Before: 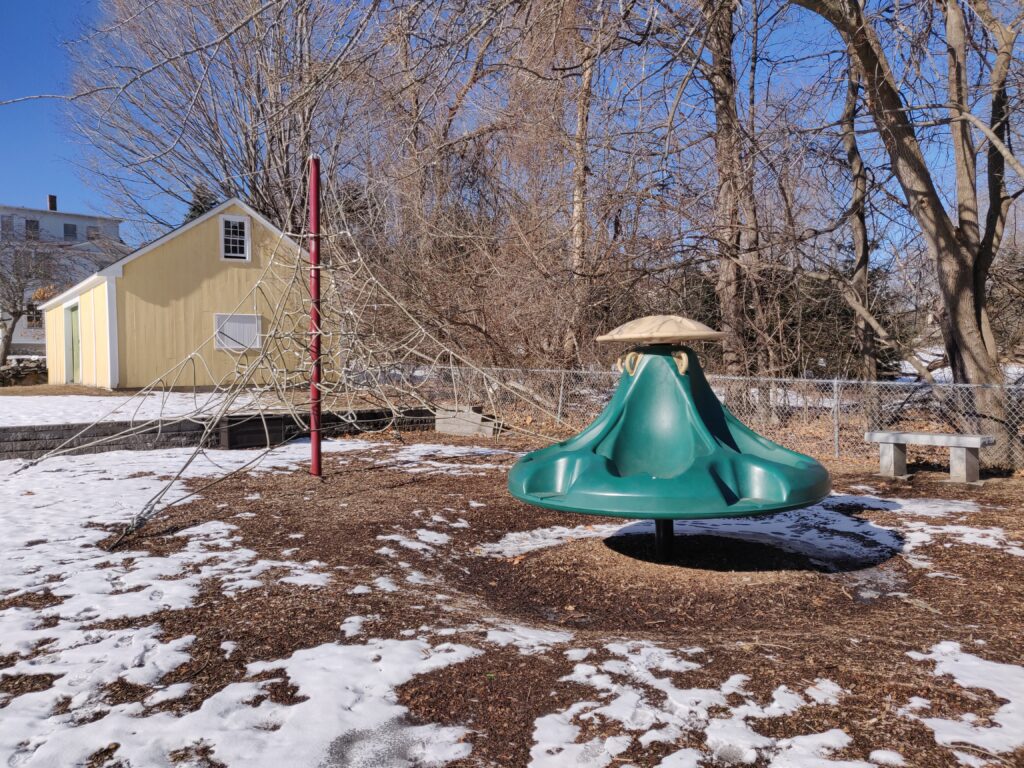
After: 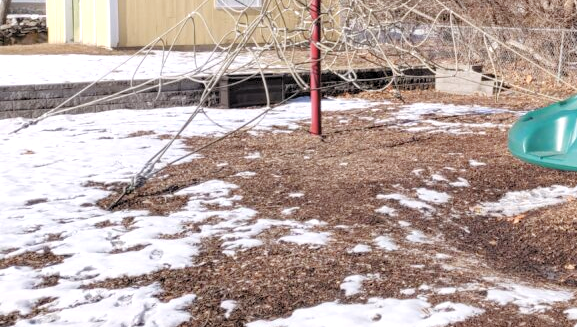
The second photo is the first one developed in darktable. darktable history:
crop: top 44.483%, right 43.593%, bottom 12.892%
color zones: curves: ch1 [(0, 0.469) (0.001, 0.469) (0.12, 0.446) (0.248, 0.469) (0.5, 0.5) (0.748, 0.5) (0.999, 0.469) (1, 0.469)]
contrast brightness saturation: saturation -0.05
exposure: black level correction 0, exposure 0.7 EV, compensate exposure bias true, compensate highlight preservation false
tone curve: curves: ch0 [(0.047, 0) (0.292, 0.352) (0.657, 0.678) (1, 0.958)], color space Lab, linked channels, preserve colors none
